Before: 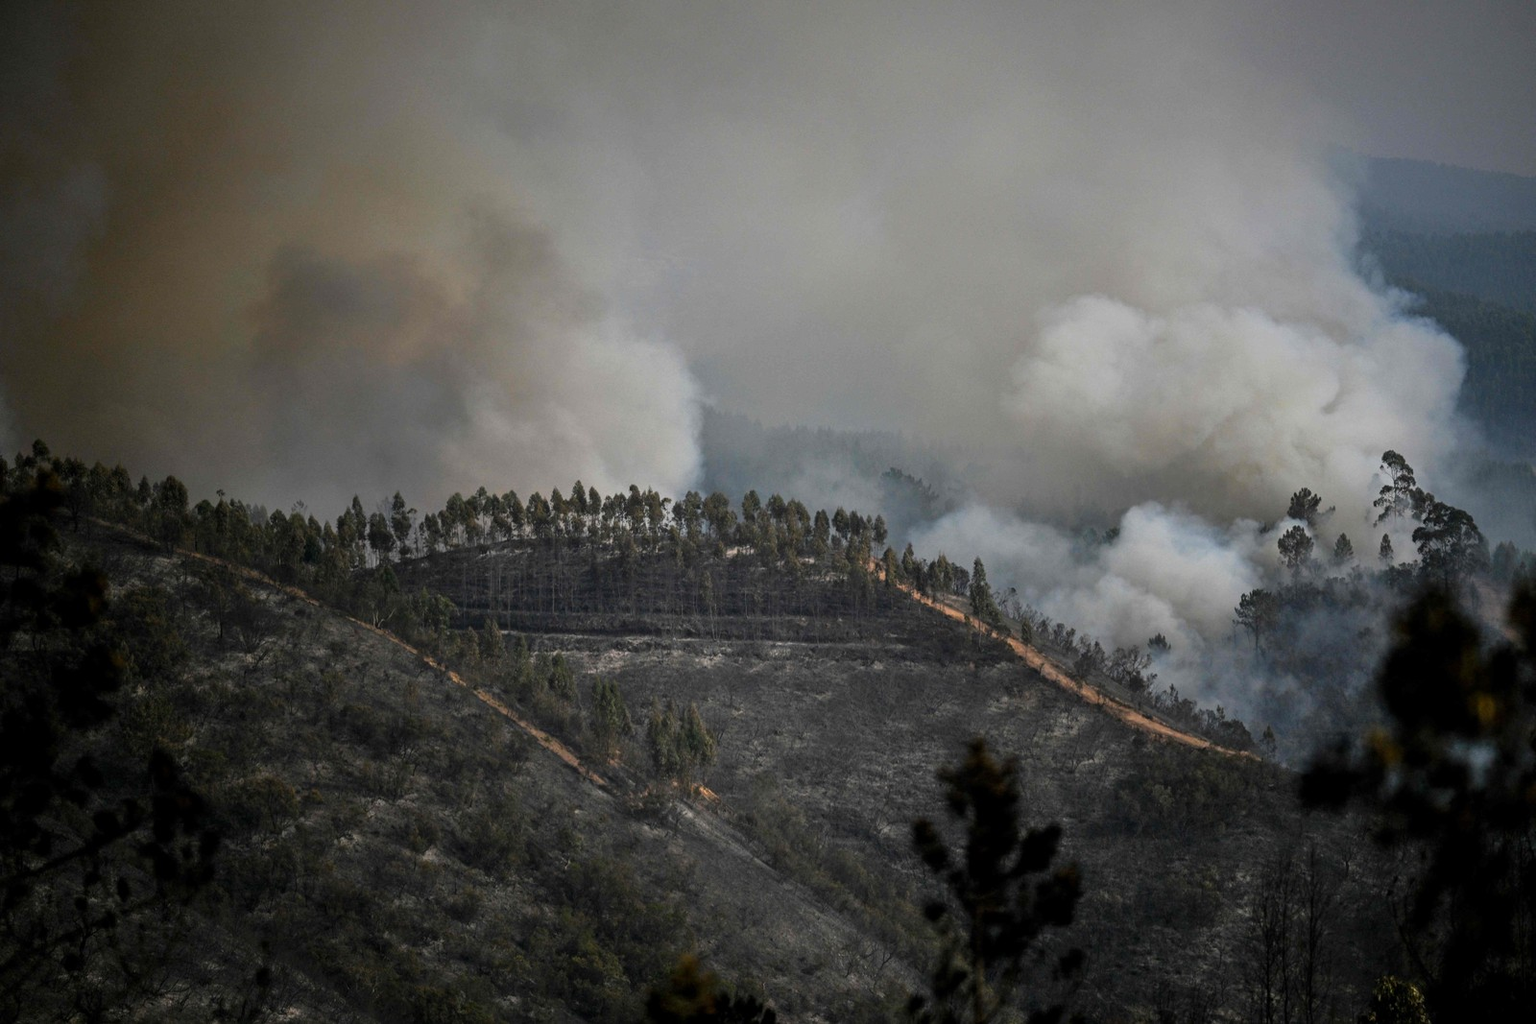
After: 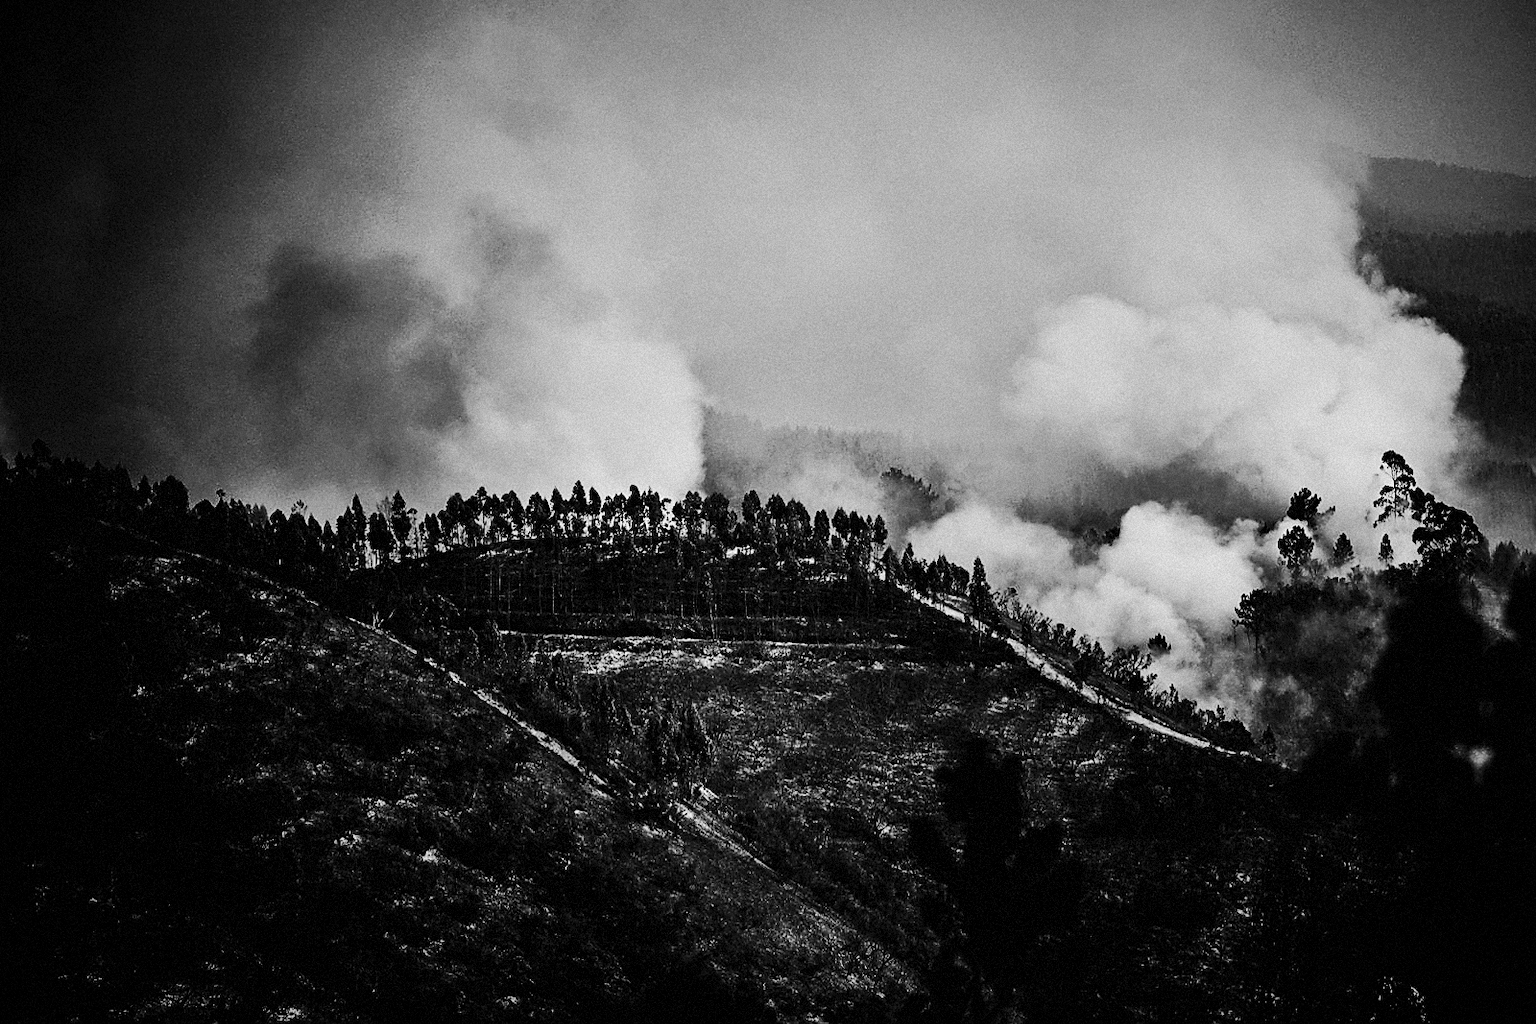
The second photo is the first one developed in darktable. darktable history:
contrast equalizer: y [[0.531, 0.548, 0.559, 0.557, 0.544, 0.527], [0.5 ×6], [0.5 ×6], [0 ×6], [0 ×6]]
exposure: exposure -0.36 EV, compensate highlight preservation false
grain: mid-tones bias 0%
shadows and highlights: shadows 25, highlights -48, soften with gaussian
sharpen: radius 1.4, amount 1.25, threshold 0.7
monochrome: on, module defaults
color correction: highlights a* -0.482, highlights b* 0.161, shadows a* 4.66, shadows b* 20.72
tone curve: curves: ch0 [(0, 0) (0.086, 0.006) (0.148, 0.021) (0.245, 0.105) (0.374, 0.401) (0.444, 0.631) (0.778, 0.915) (1, 1)], color space Lab, linked channels, preserve colors none
vignetting: fall-off radius 60%, automatic ratio true
